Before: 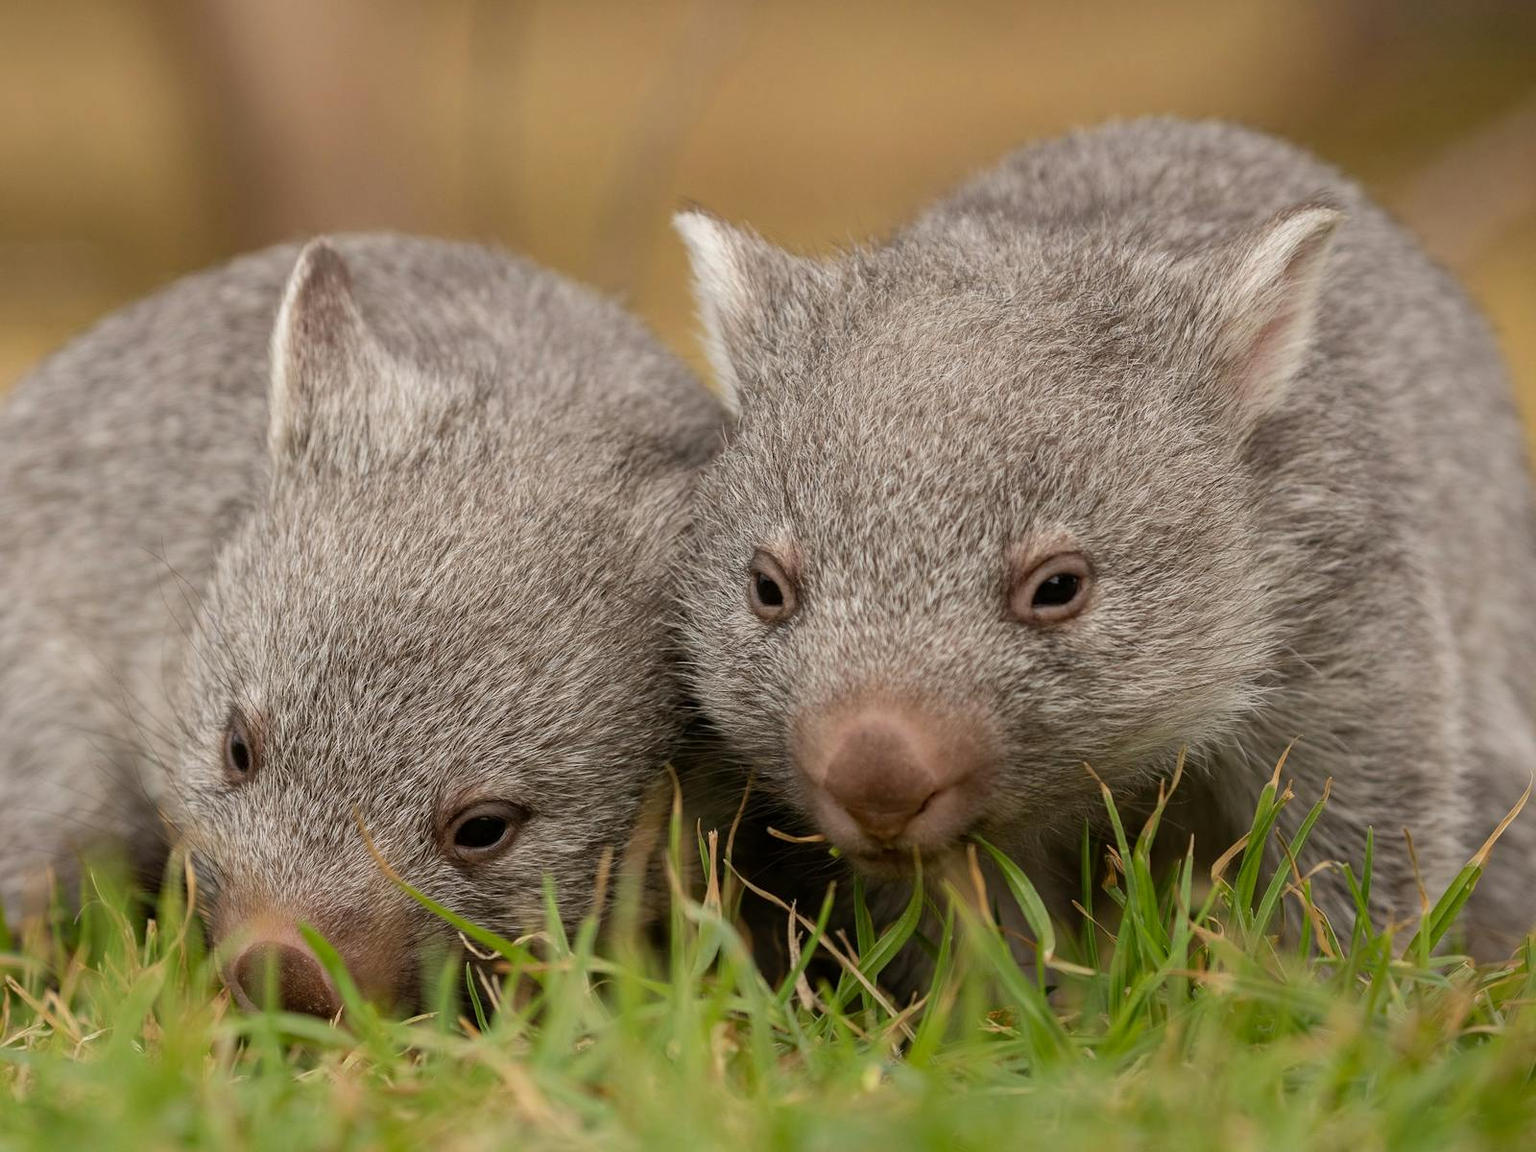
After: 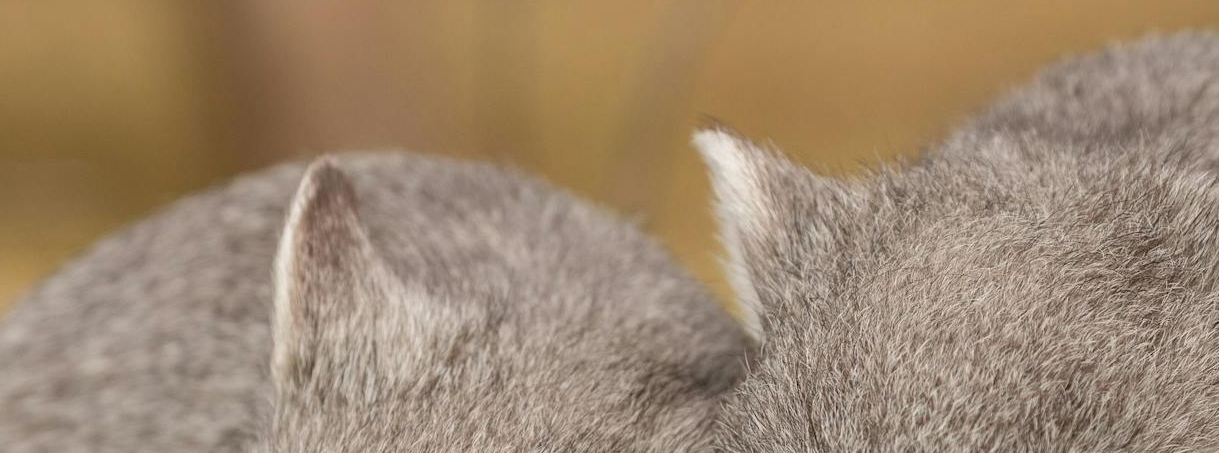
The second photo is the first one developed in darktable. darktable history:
crop: left 0.521%, top 7.645%, right 23.238%, bottom 54.541%
